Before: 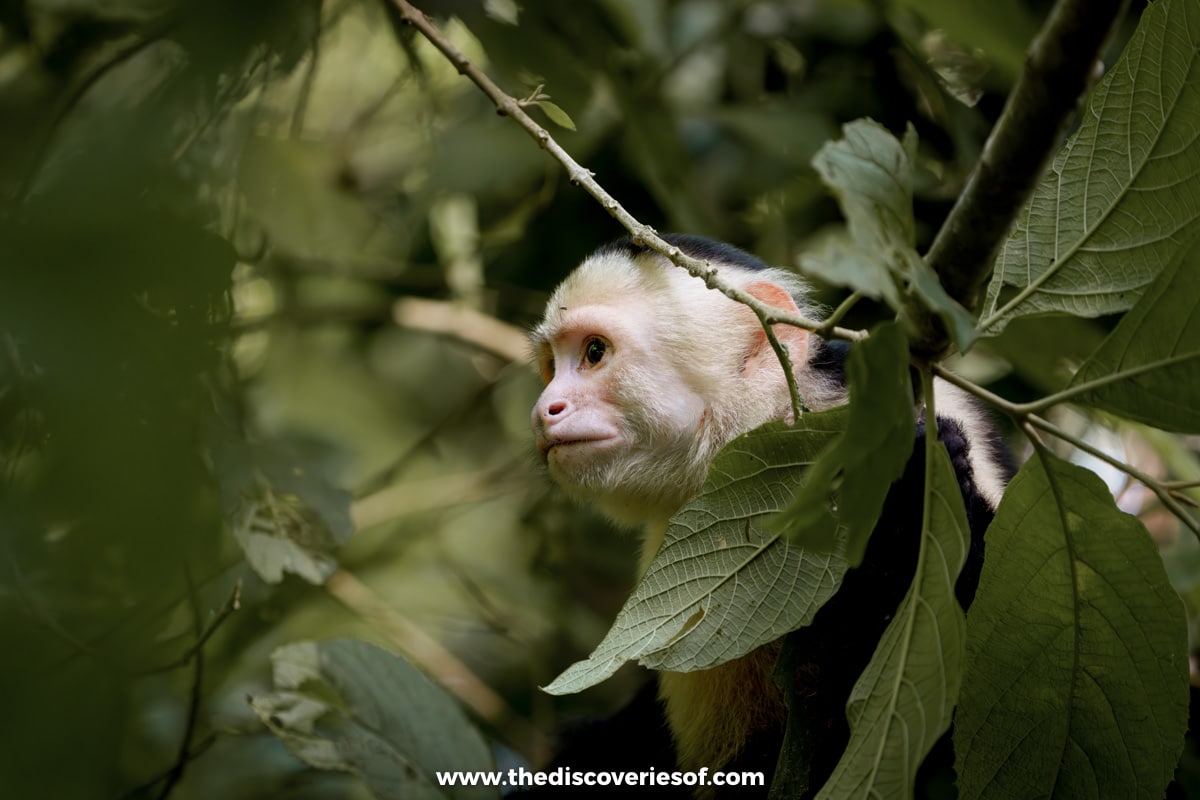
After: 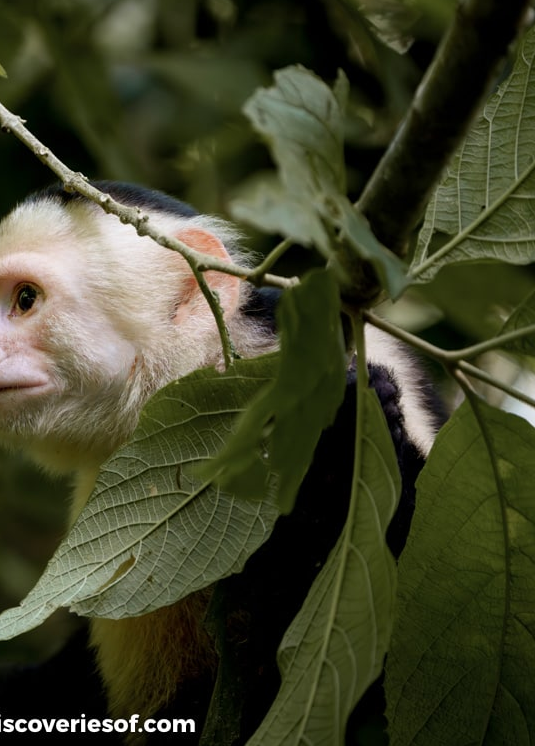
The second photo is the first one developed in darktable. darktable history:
crop: left 47.483%, top 6.663%, right 7.881%
